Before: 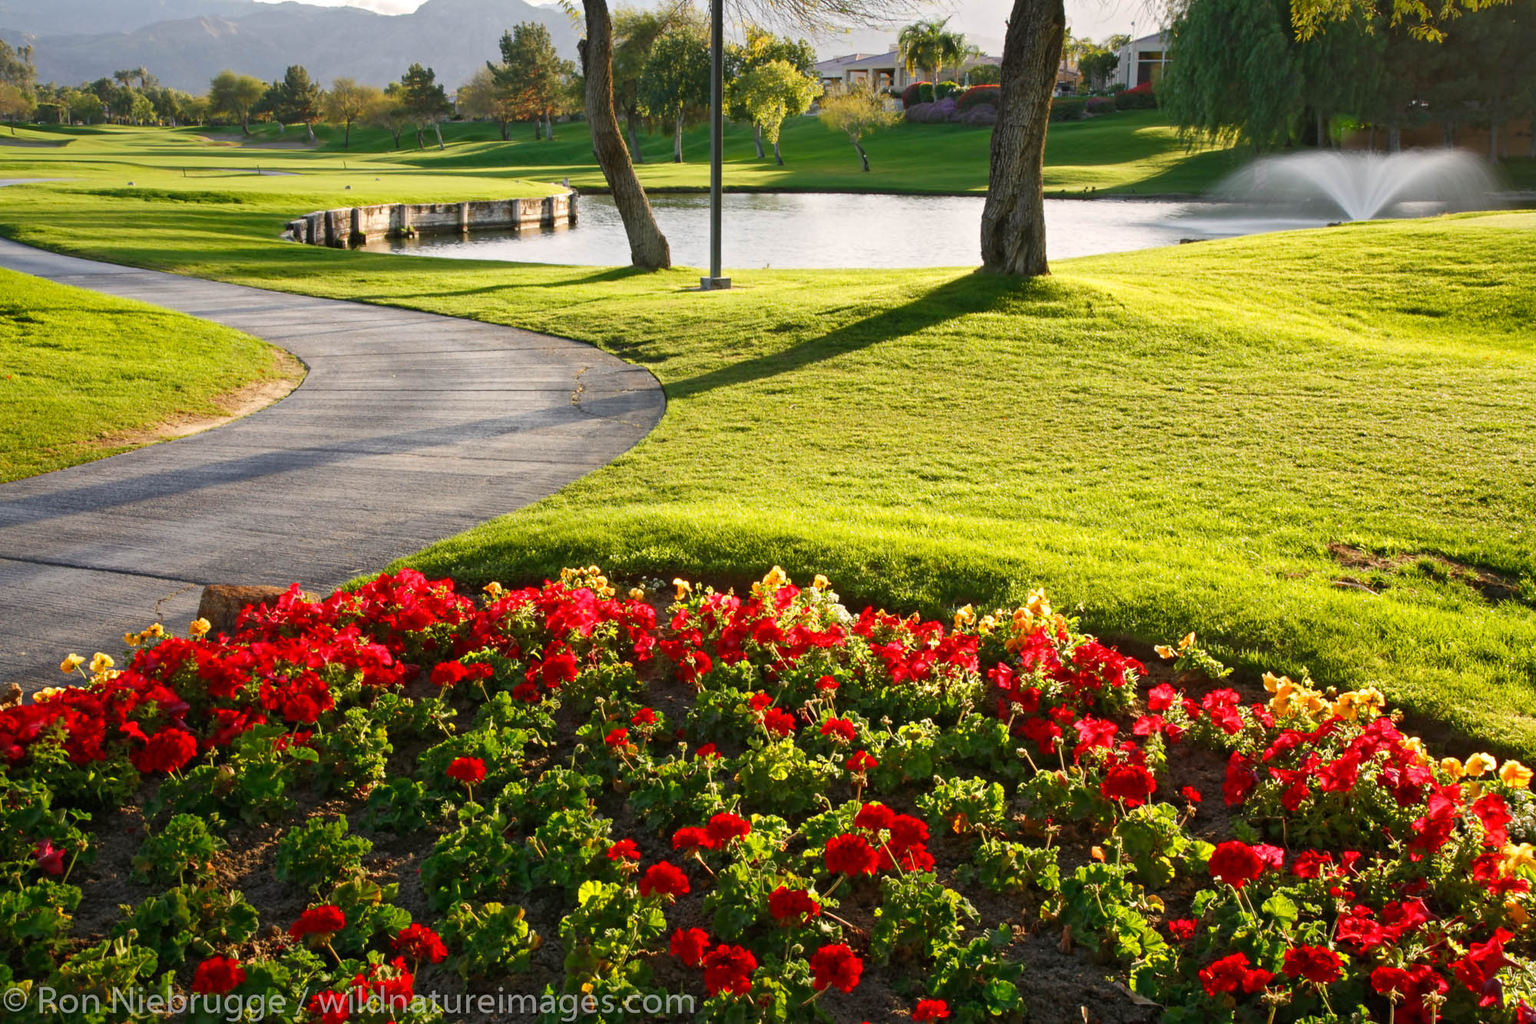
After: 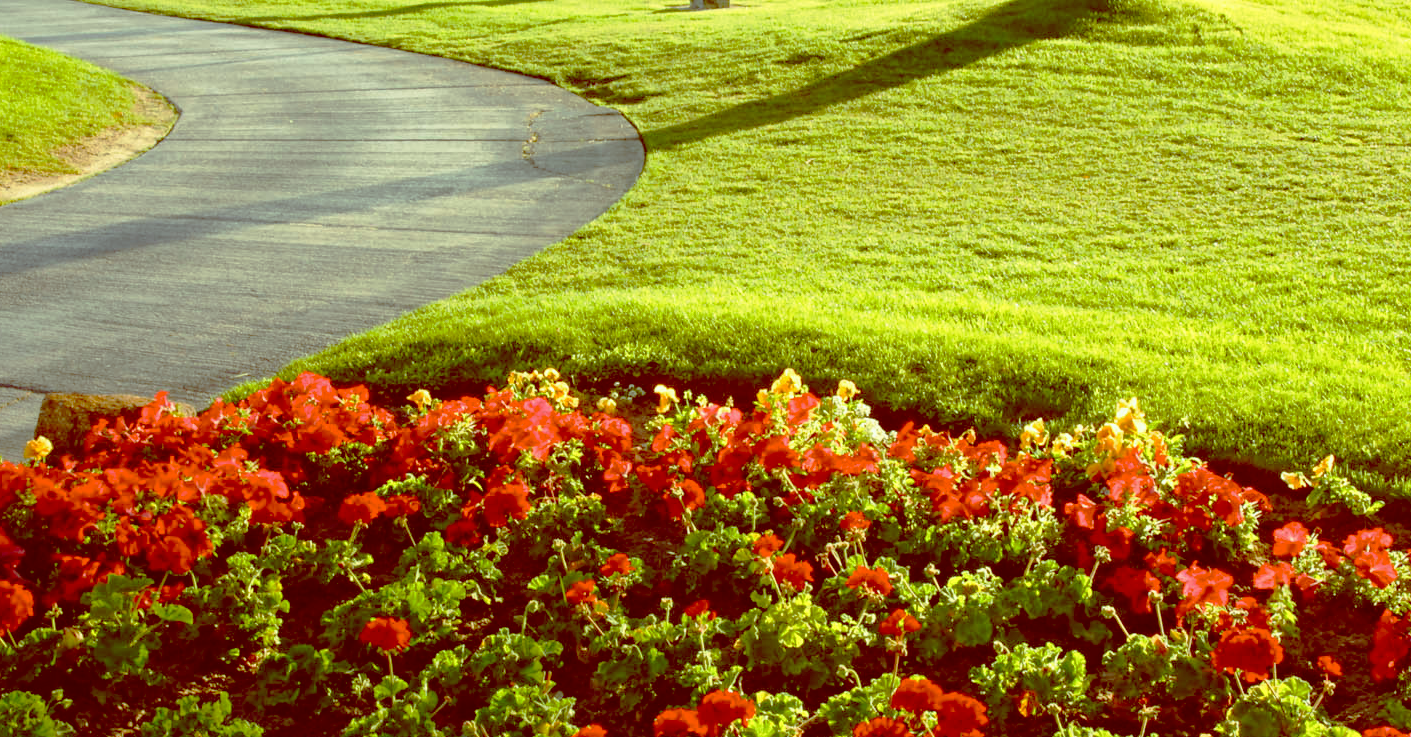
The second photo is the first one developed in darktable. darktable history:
tone curve: curves: ch0 [(0, 0) (0.003, 0.03) (0.011, 0.03) (0.025, 0.033) (0.044, 0.038) (0.069, 0.057) (0.1, 0.109) (0.136, 0.174) (0.177, 0.243) (0.224, 0.313) (0.277, 0.391) (0.335, 0.464) (0.399, 0.515) (0.468, 0.563) (0.543, 0.616) (0.623, 0.679) (0.709, 0.766) (0.801, 0.865) (0.898, 0.948) (1, 1)], preserve colors none
color balance: lift [1, 1.015, 0.987, 0.985], gamma [1, 0.959, 1.042, 0.958], gain [0.927, 0.938, 1.072, 0.928], contrast 1.5%
crop: left 11.123%, top 27.61%, right 18.3%, bottom 17.034%
